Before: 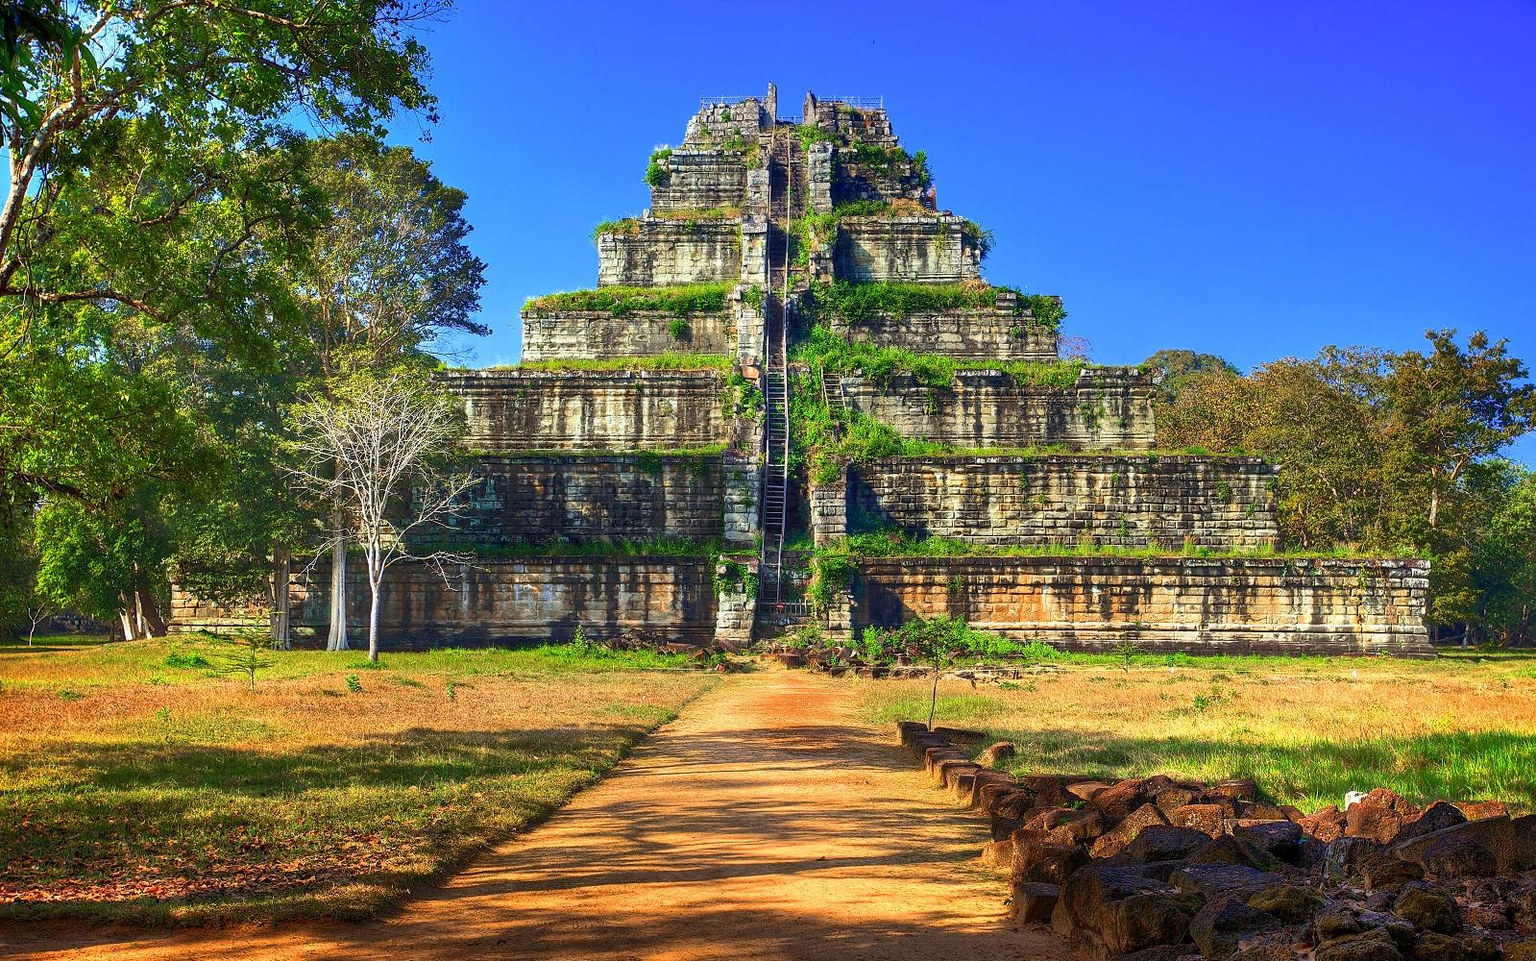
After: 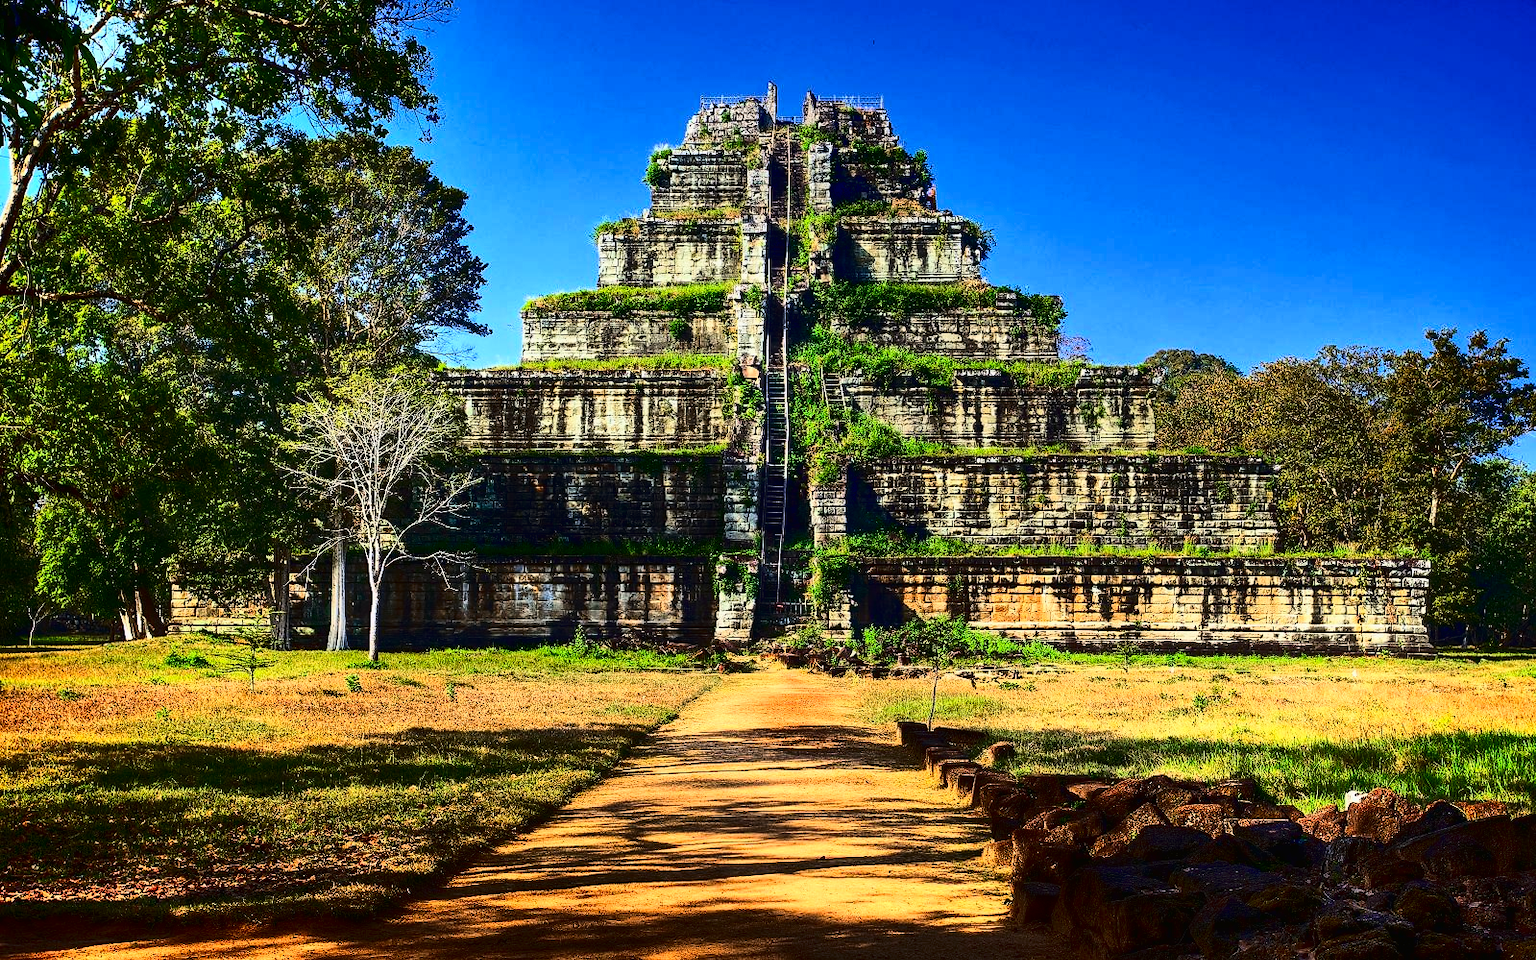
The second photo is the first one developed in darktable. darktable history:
tone equalizer: on, module defaults
tone curve: curves: ch0 [(0.016, 0.011) (0.204, 0.146) (0.515, 0.476) (0.78, 0.795) (1, 0.981)], color space Lab, linked channels, preserve colors none
contrast brightness saturation: contrast 0.32, brightness -0.08, saturation 0.17
